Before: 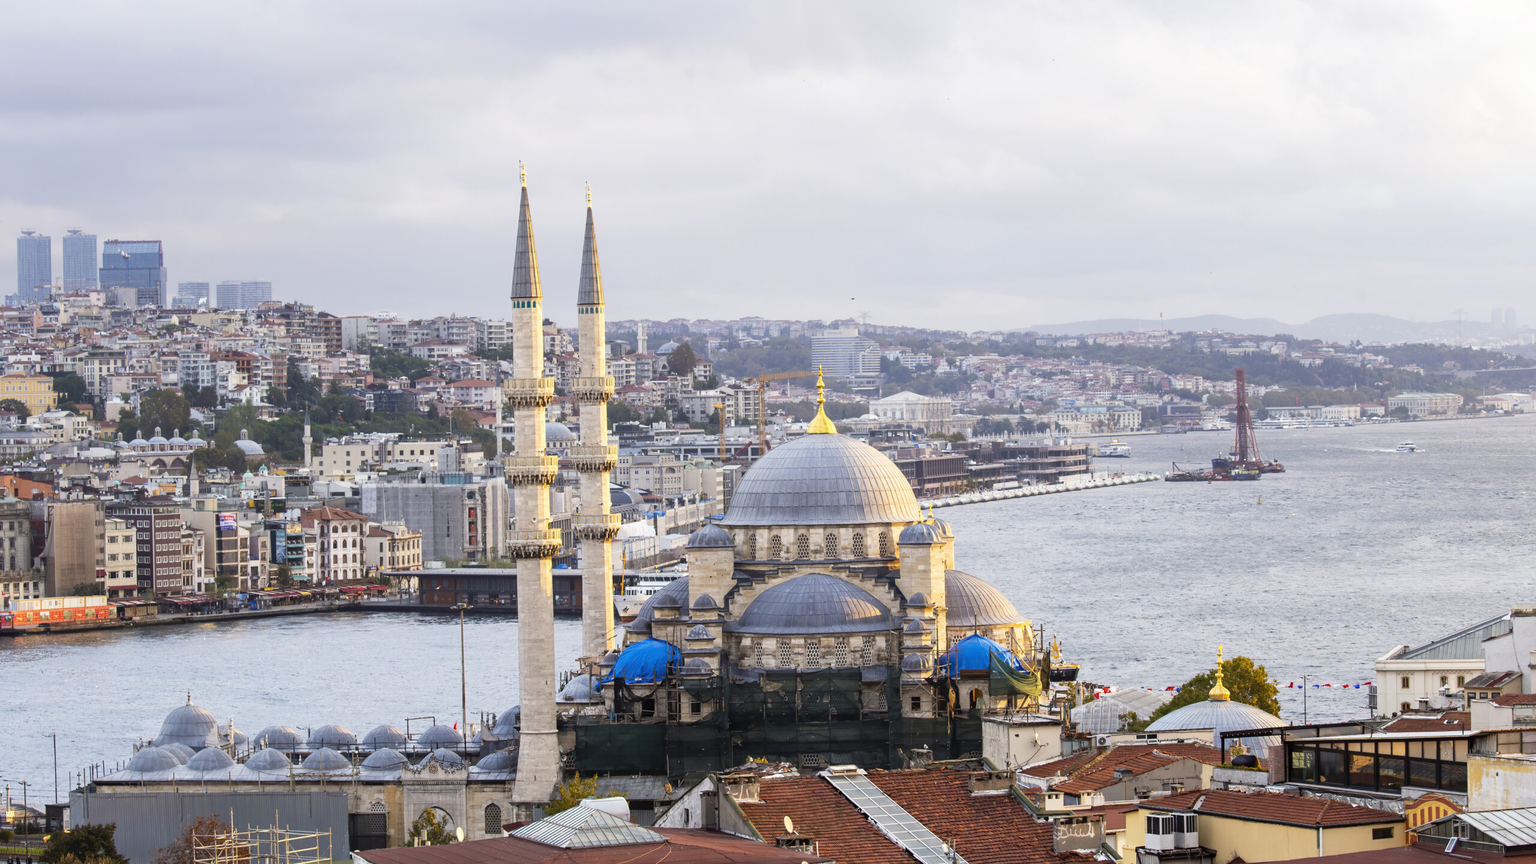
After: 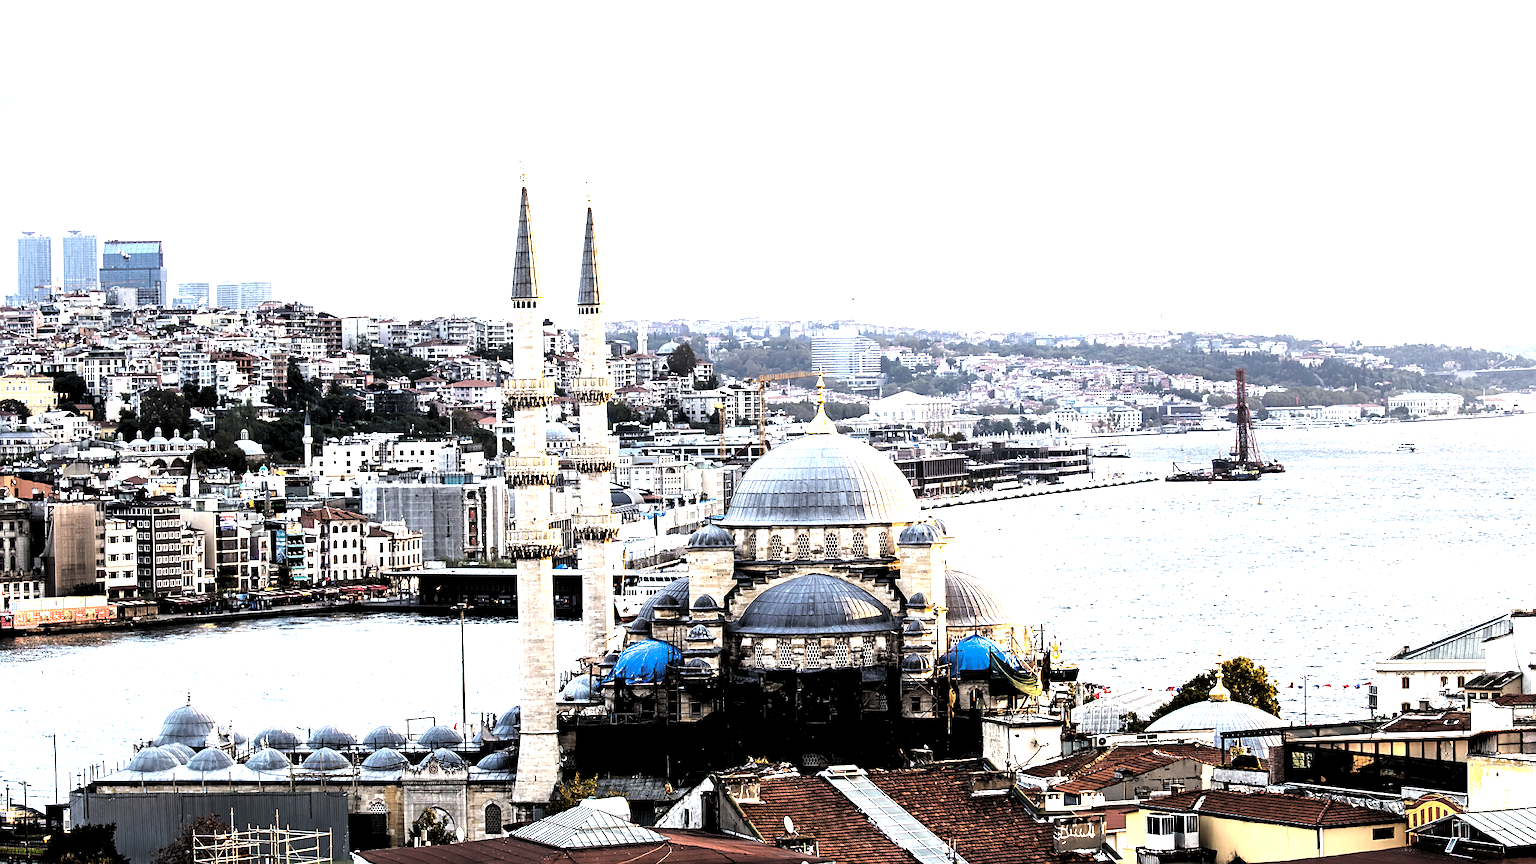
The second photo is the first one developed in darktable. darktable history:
white balance: red 0.978, blue 0.999
sharpen: on, module defaults
levels: levels [0.129, 0.519, 0.867]
filmic rgb: black relative exposure -8.2 EV, white relative exposure 2.2 EV, threshold 3 EV, hardness 7.11, latitude 85.74%, contrast 1.696, highlights saturation mix -4%, shadows ↔ highlights balance -2.69%, color science v5 (2021), contrast in shadows safe, contrast in highlights safe, enable highlight reconstruction true
